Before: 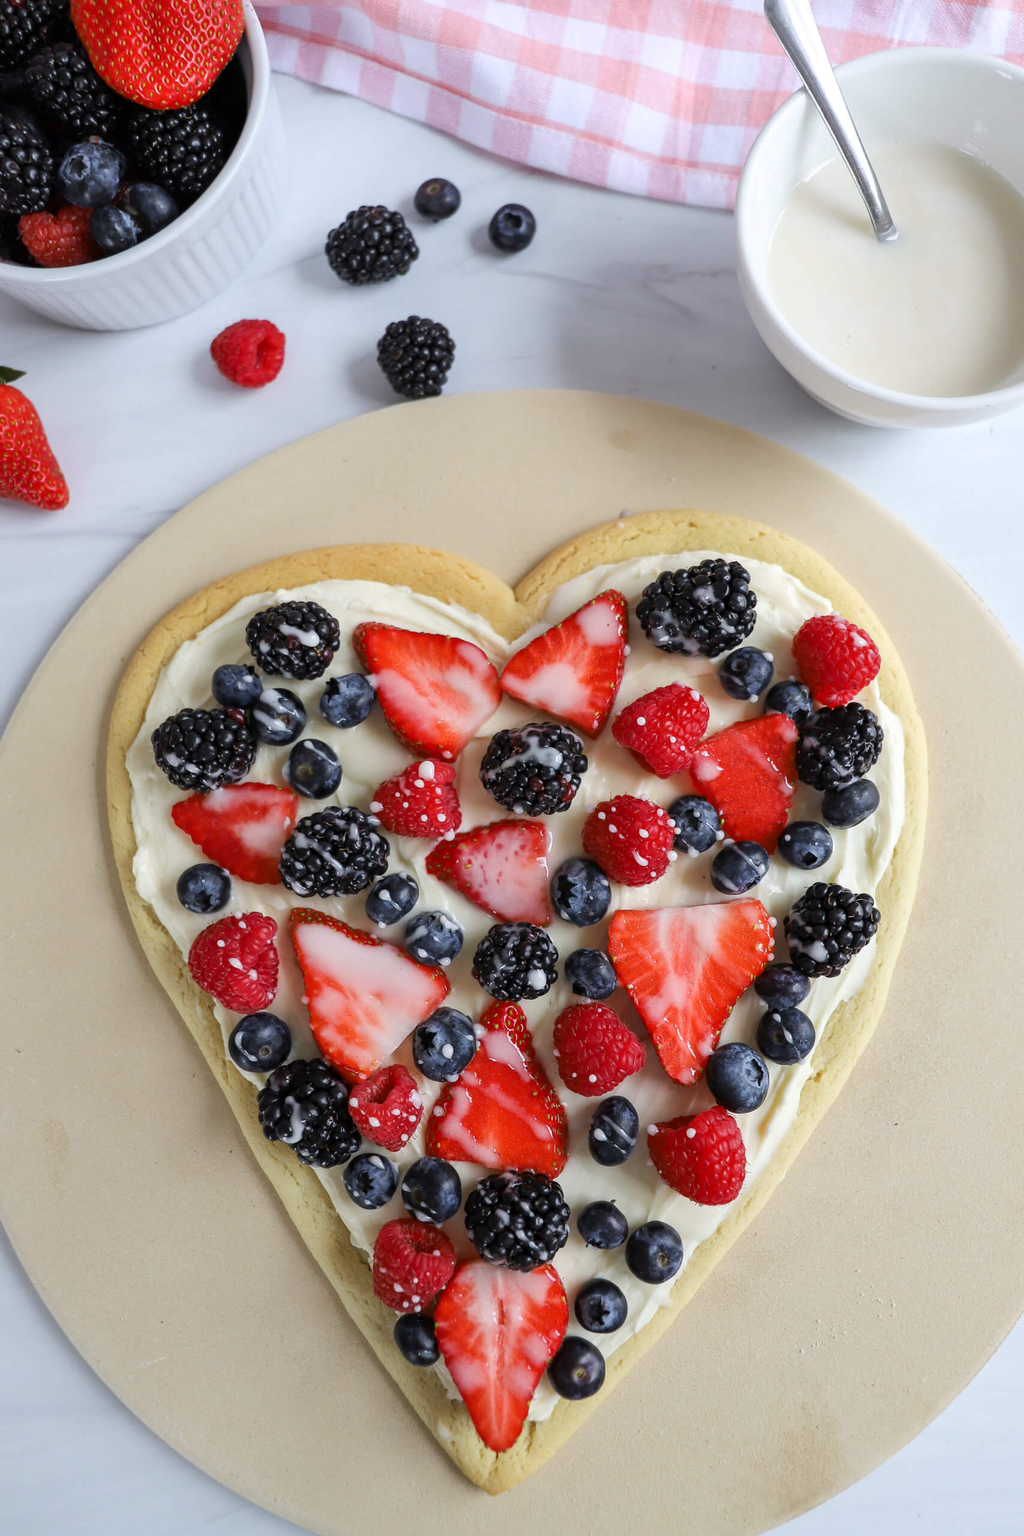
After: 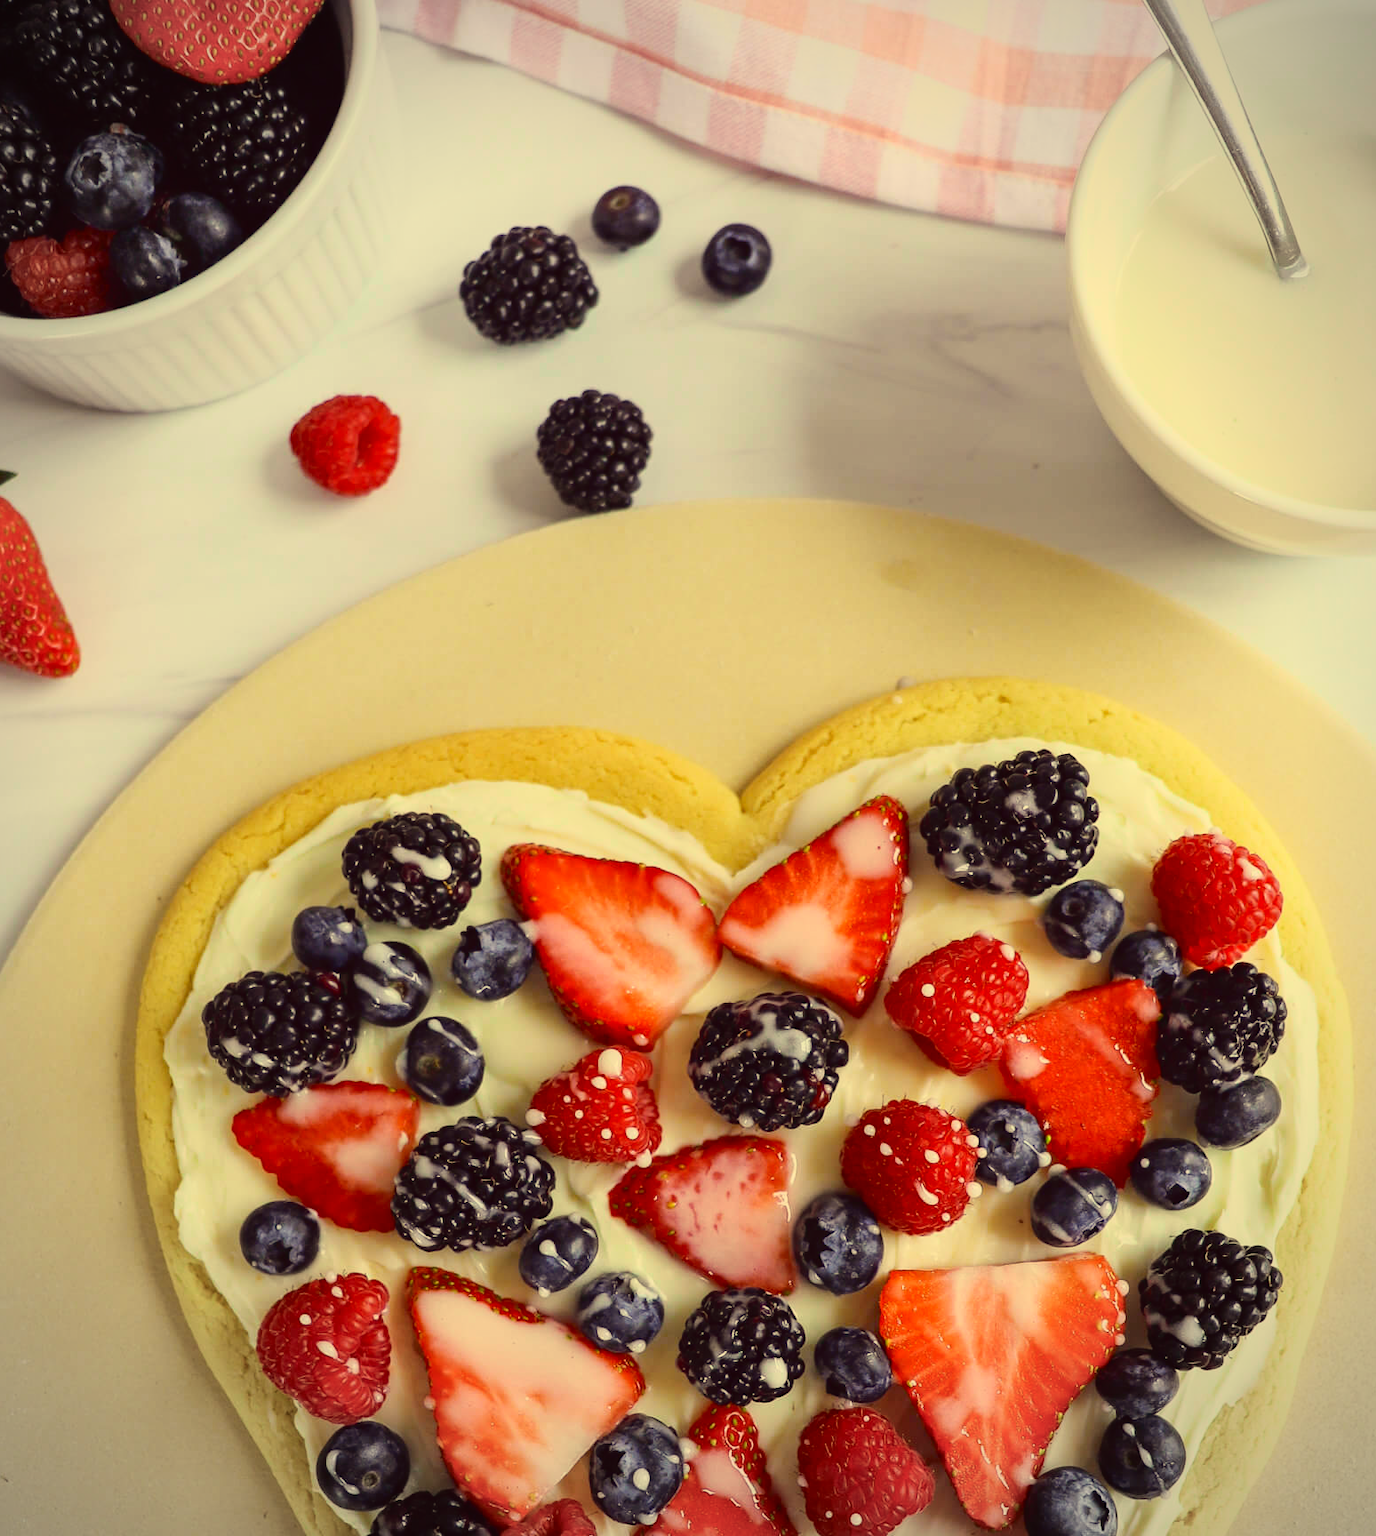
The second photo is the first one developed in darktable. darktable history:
crop: left 1.509%, top 3.452%, right 7.696%, bottom 28.452%
color correction: highlights a* -0.482, highlights b* 40, shadows a* 9.8, shadows b* -0.161
vignetting: fall-off radius 60.65%
tone curve: curves: ch0 [(0, 0.029) (0.099, 0.082) (0.264, 0.253) (0.447, 0.481) (0.678, 0.721) (0.828, 0.857) (0.992, 0.94)]; ch1 [(0, 0) (0.311, 0.266) (0.411, 0.374) (0.481, 0.458) (0.501, 0.499) (0.514, 0.512) (0.575, 0.577) (0.643, 0.648) (0.682, 0.674) (0.802, 0.812) (1, 1)]; ch2 [(0, 0) (0.259, 0.207) (0.323, 0.311) (0.376, 0.353) (0.463, 0.456) (0.498, 0.498) (0.524, 0.512) (0.574, 0.582) (0.648, 0.653) (0.768, 0.728) (1, 1)], color space Lab, independent channels, preserve colors none
